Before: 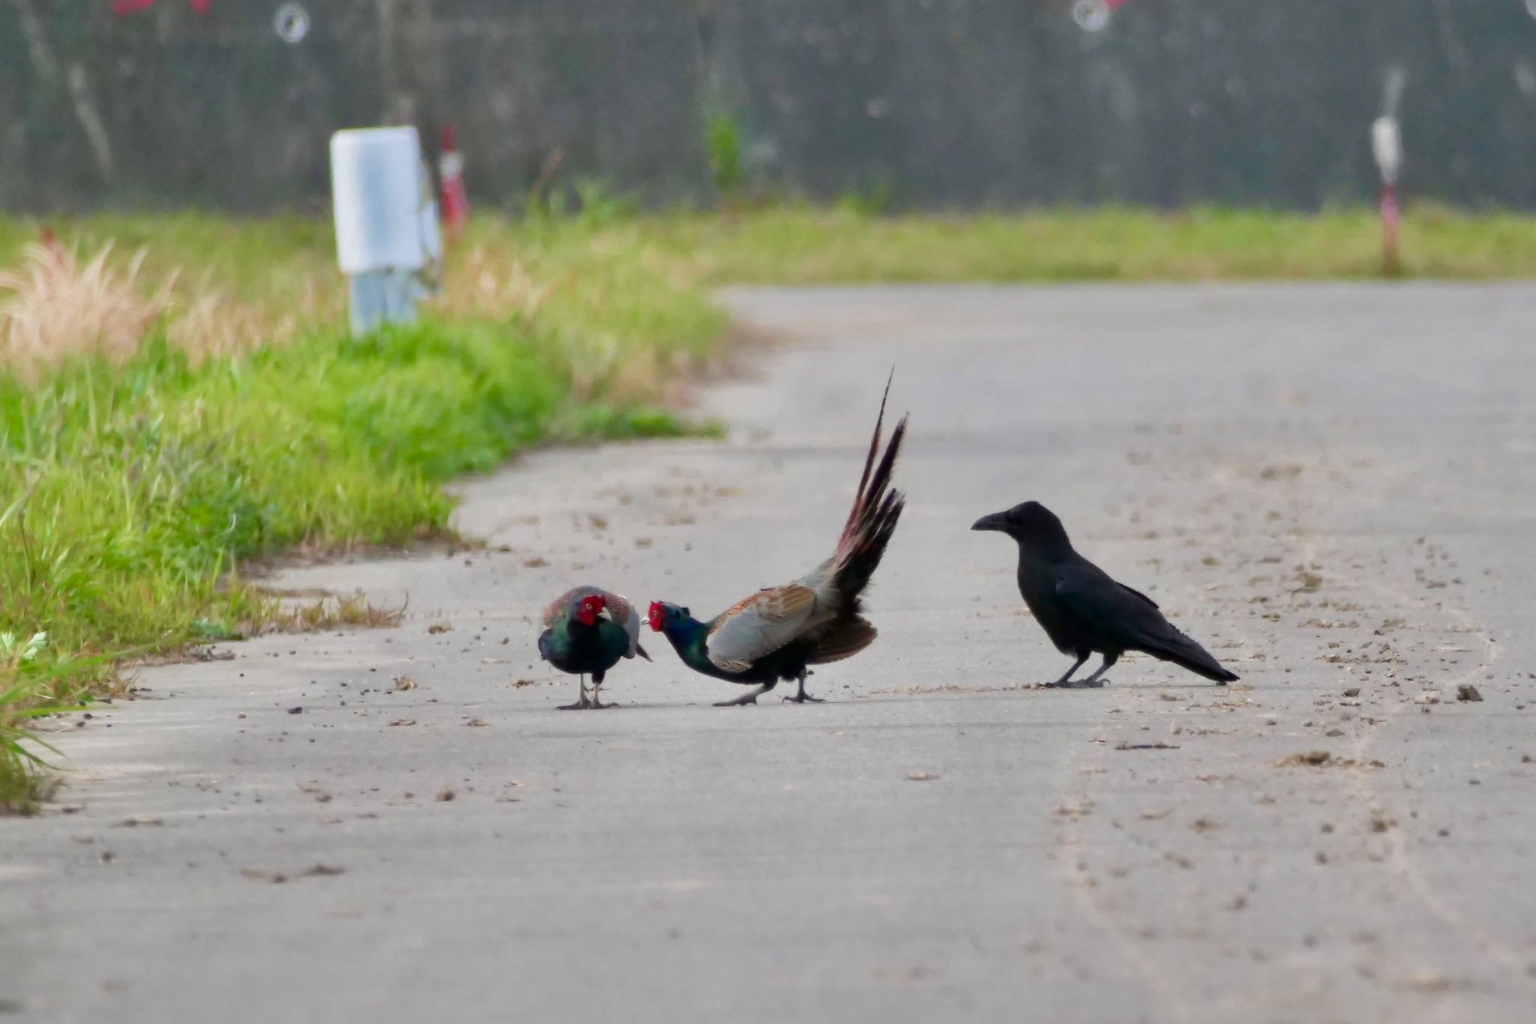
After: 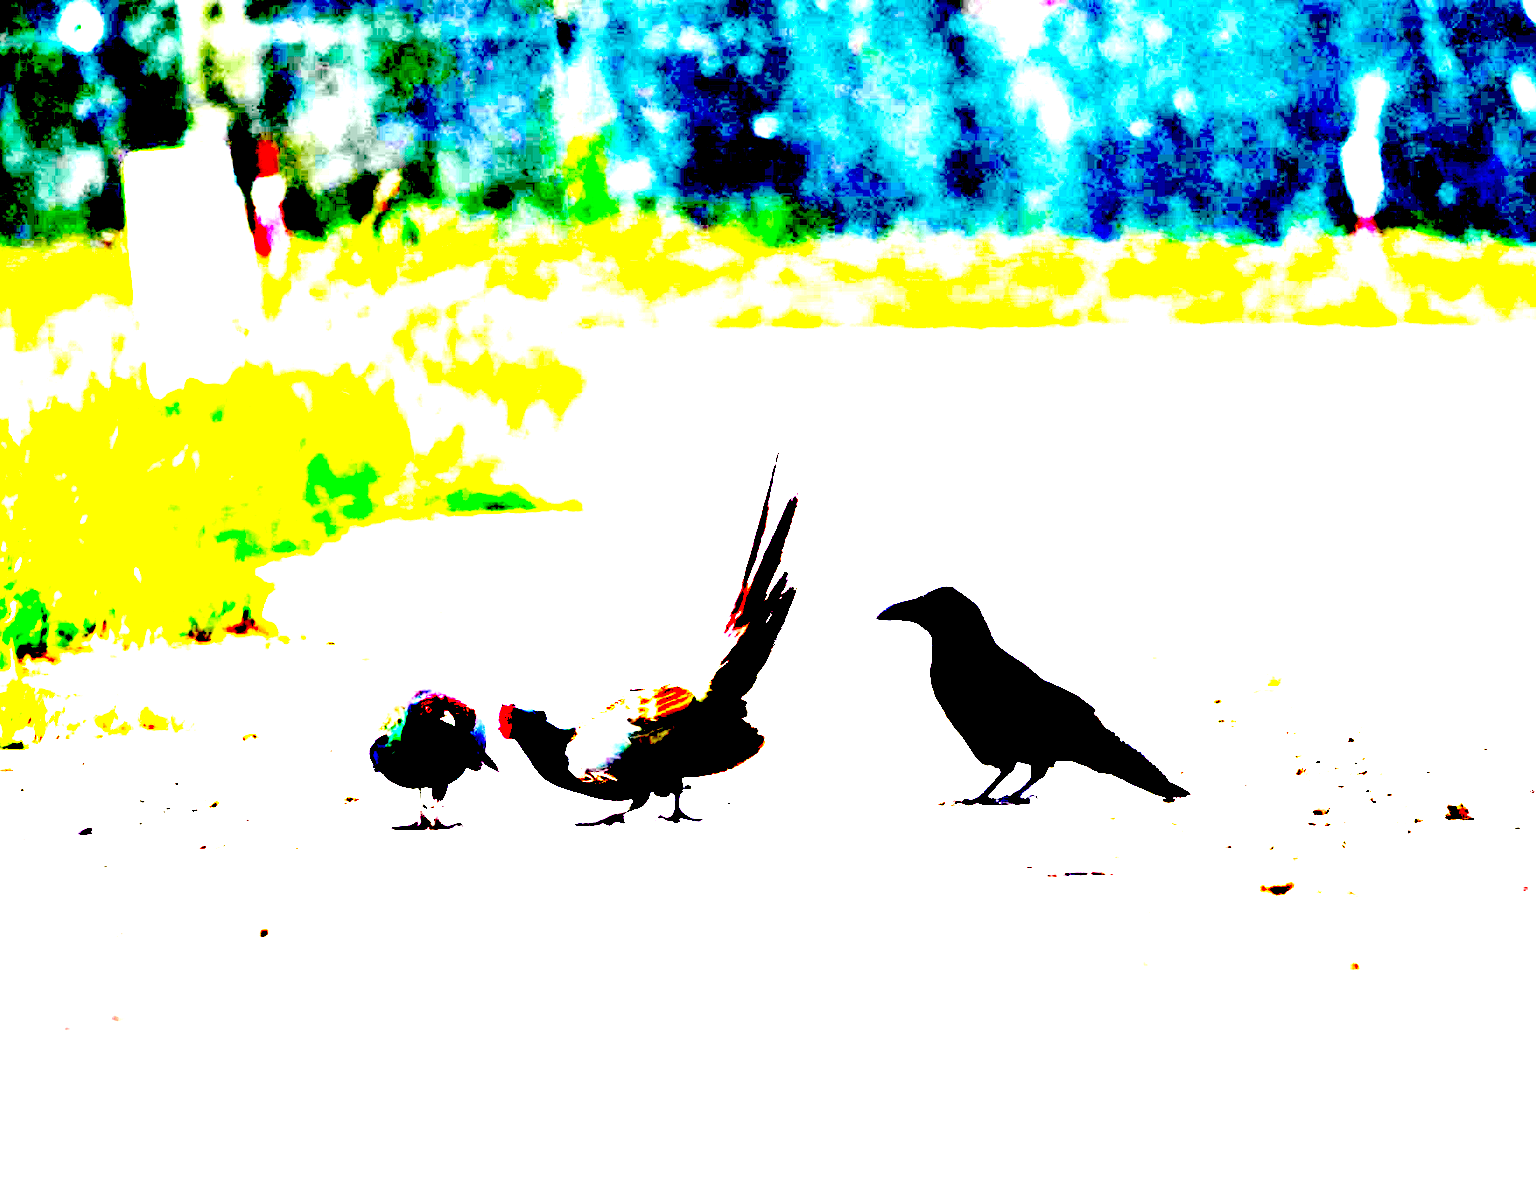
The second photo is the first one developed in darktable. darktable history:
crop and rotate: left 14.527%
exposure: black level correction 0.099, exposure 3.041 EV, compensate exposure bias true, compensate highlight preservation false
